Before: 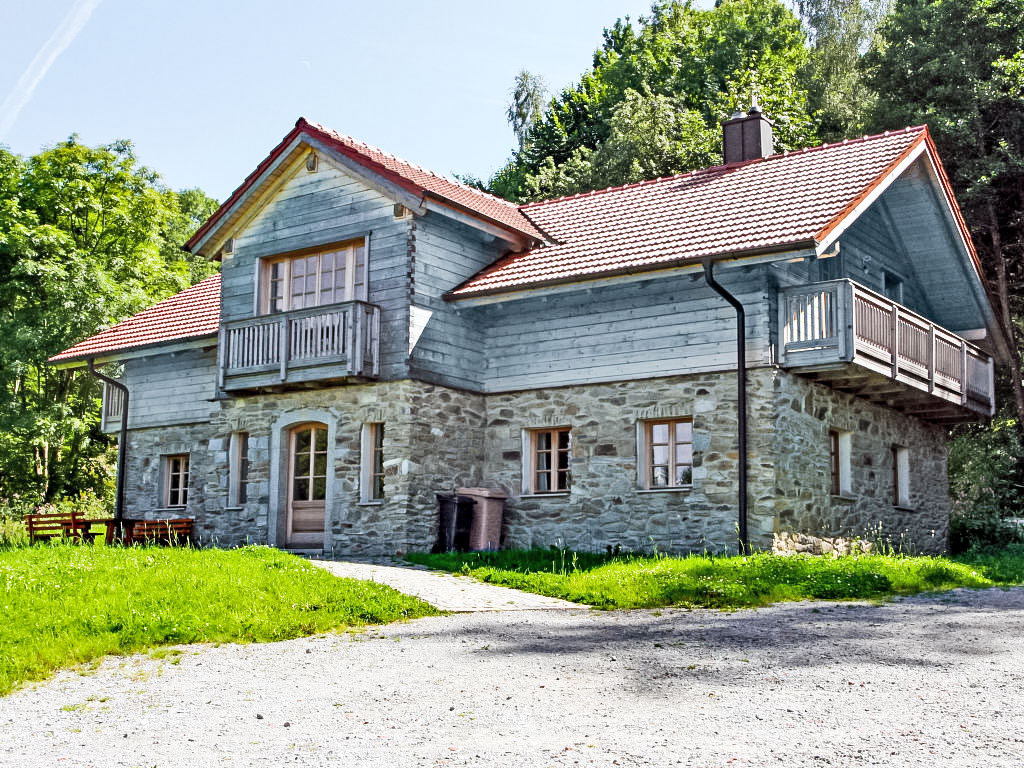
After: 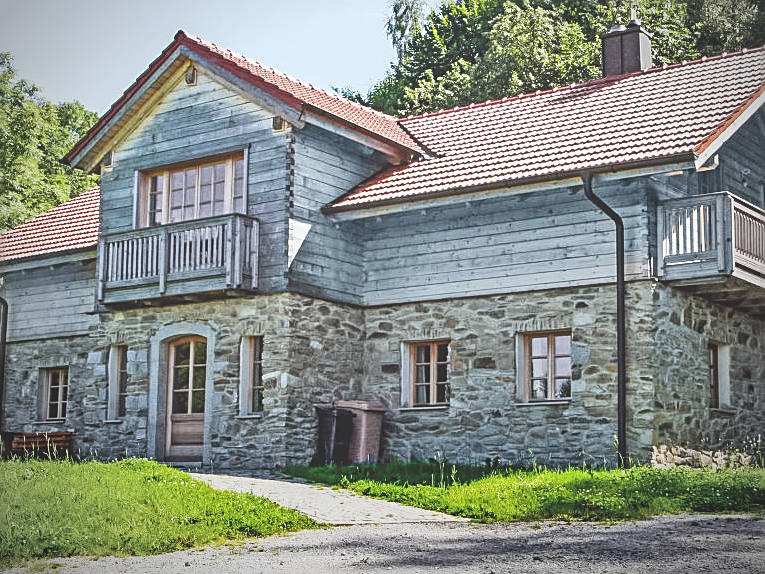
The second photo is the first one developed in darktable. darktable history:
exposure: black level correction -0.03, compensate highlight preservation false
vignetting: fall-off start 71.74%
crop and rotate: left 11.831%, top 11.346%, right 13.429%, bottom 13.899%
local contrast: detail 110%
graduated density: rotation -180°, offset 24.95
base curve: curves: ch0 [(0, 0) (0.472, 0.508) (1, 1)]
sharpen: on, module defaults
